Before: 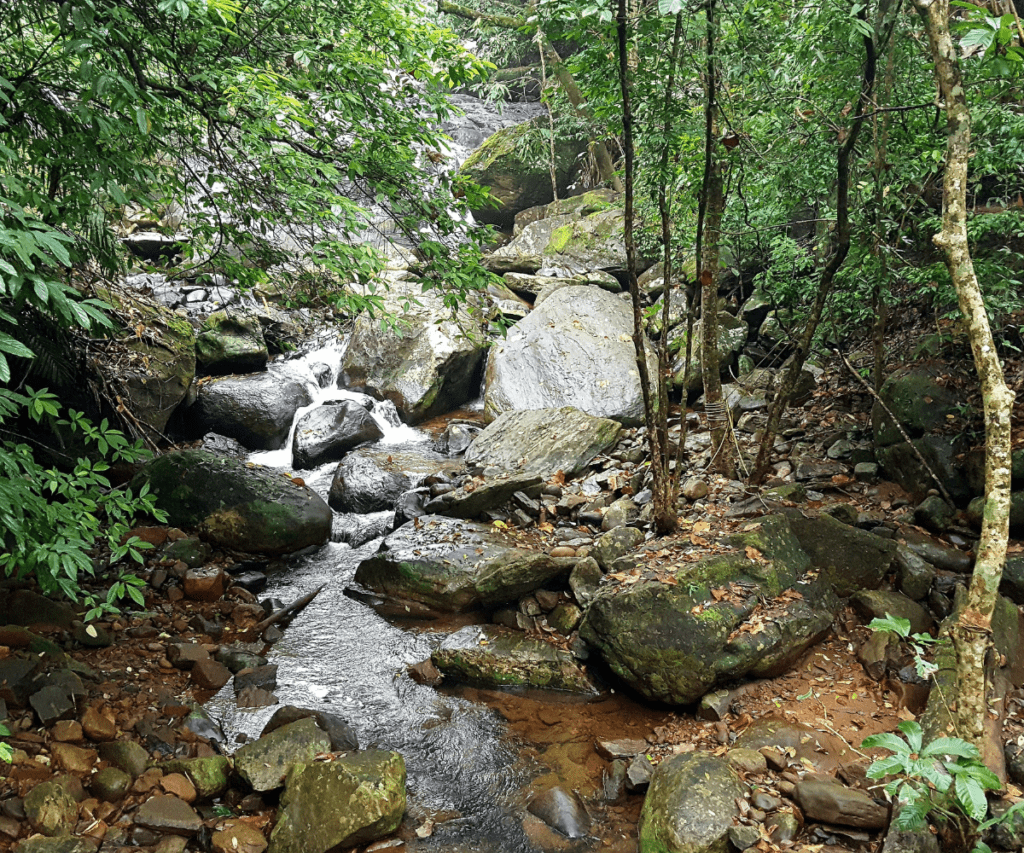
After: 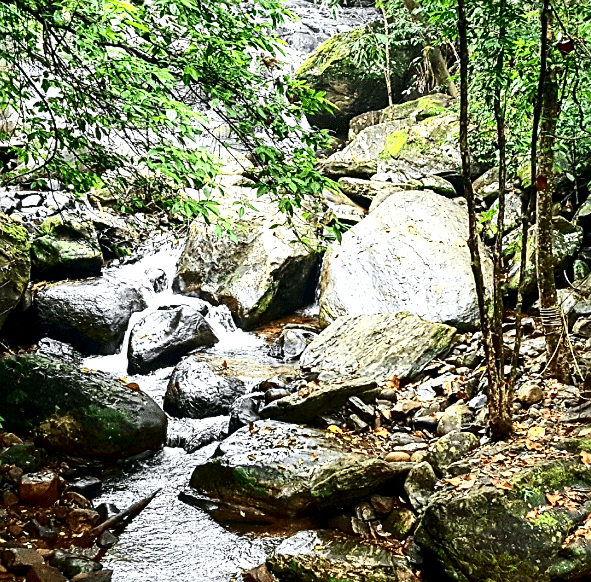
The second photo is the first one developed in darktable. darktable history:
crop: left 16.202%, top 11.208%, right 26.045%, bottom 20.557%
exposure: exposure 0.566 EV, compensate highlight preservation false
contrast brightness saturation: contrast 0.32, brightness -0.08, saturation 0.17
local contrast: highlights 83%, shadows 81%
sharpen: on, module defaults
